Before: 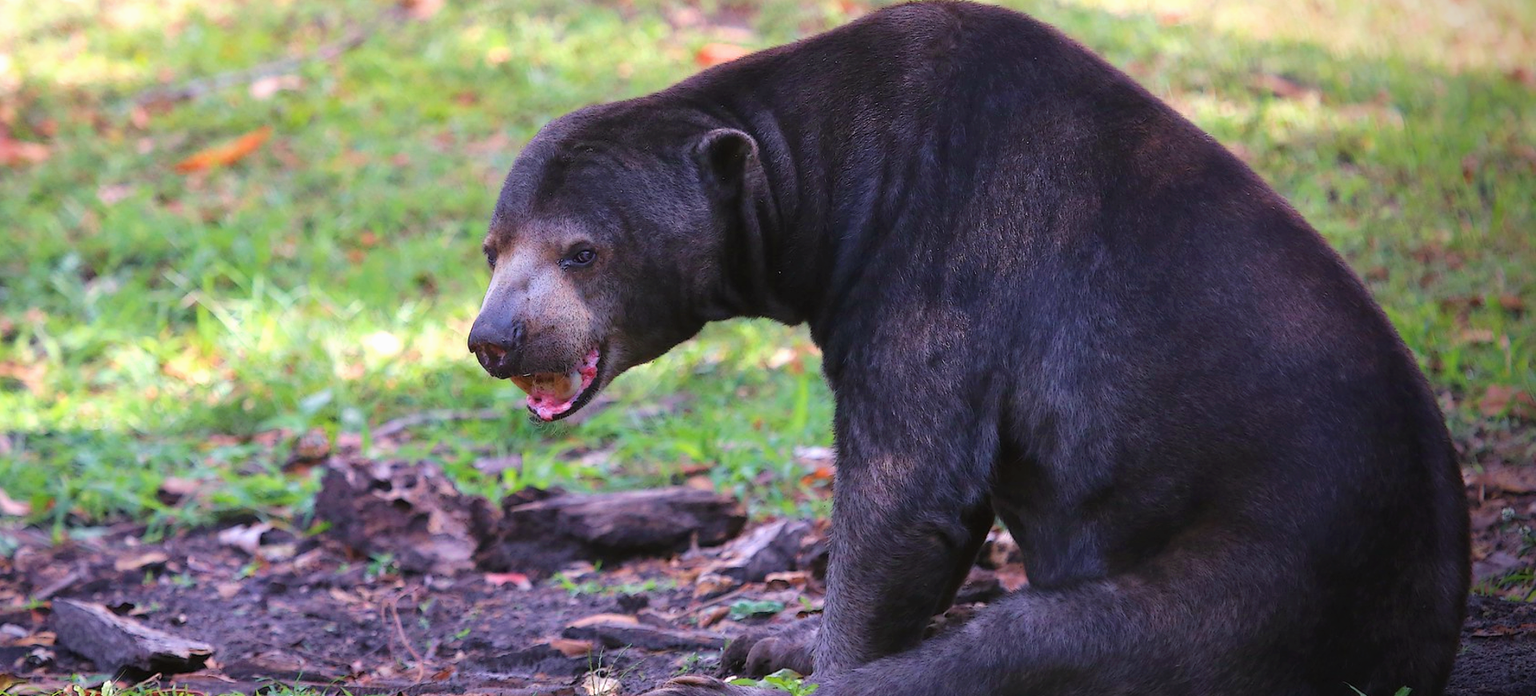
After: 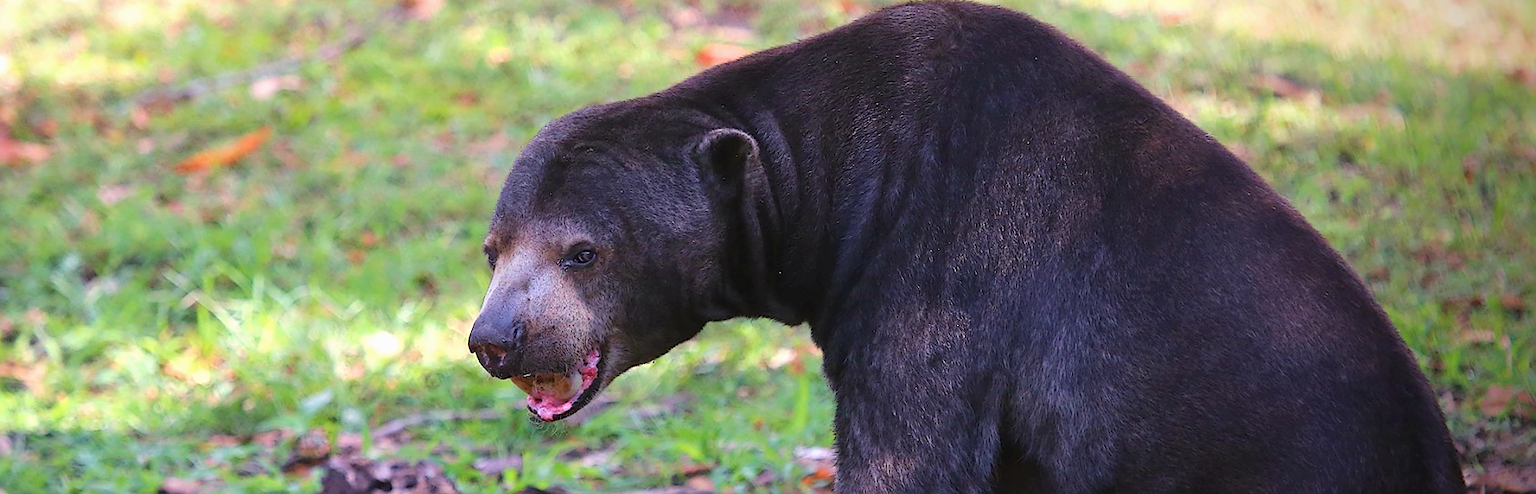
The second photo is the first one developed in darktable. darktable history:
crop: right 0%, bottom 28.941%
sharpen: on, module defaults
